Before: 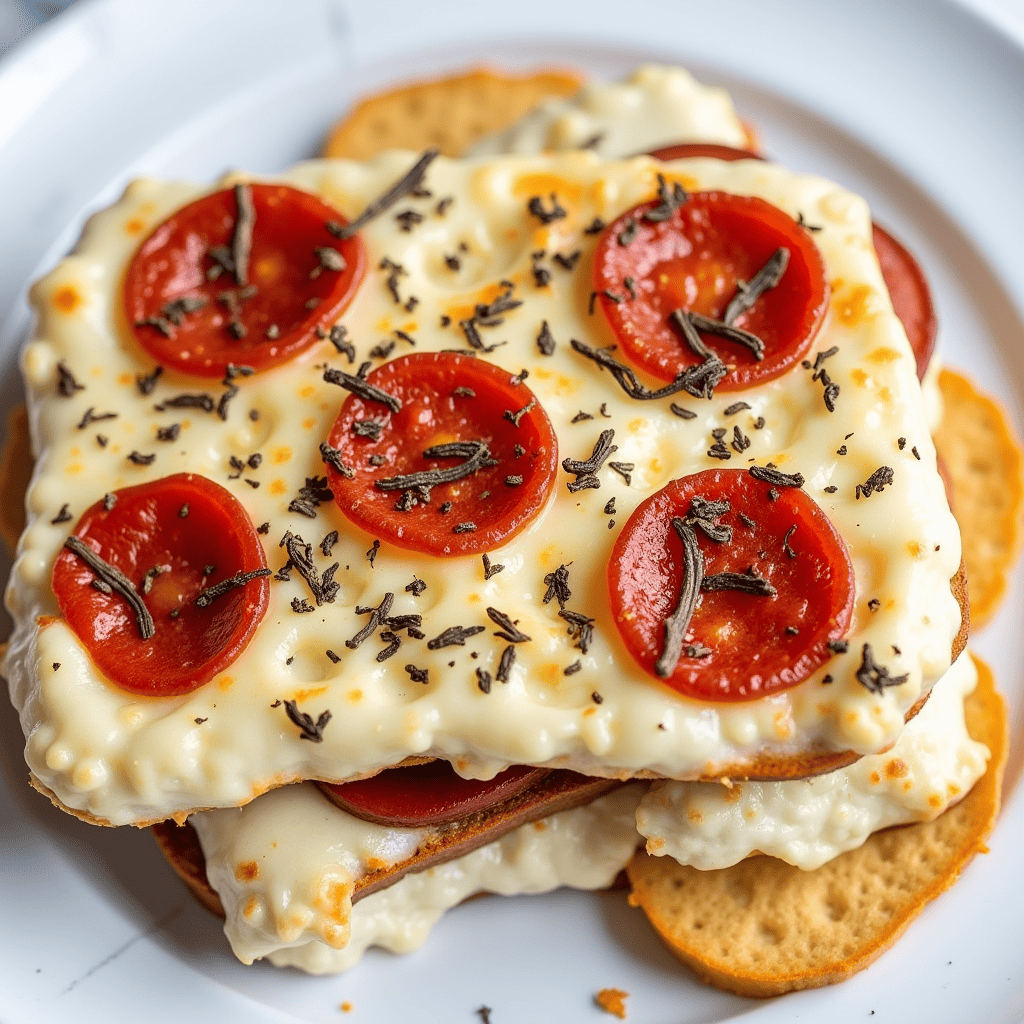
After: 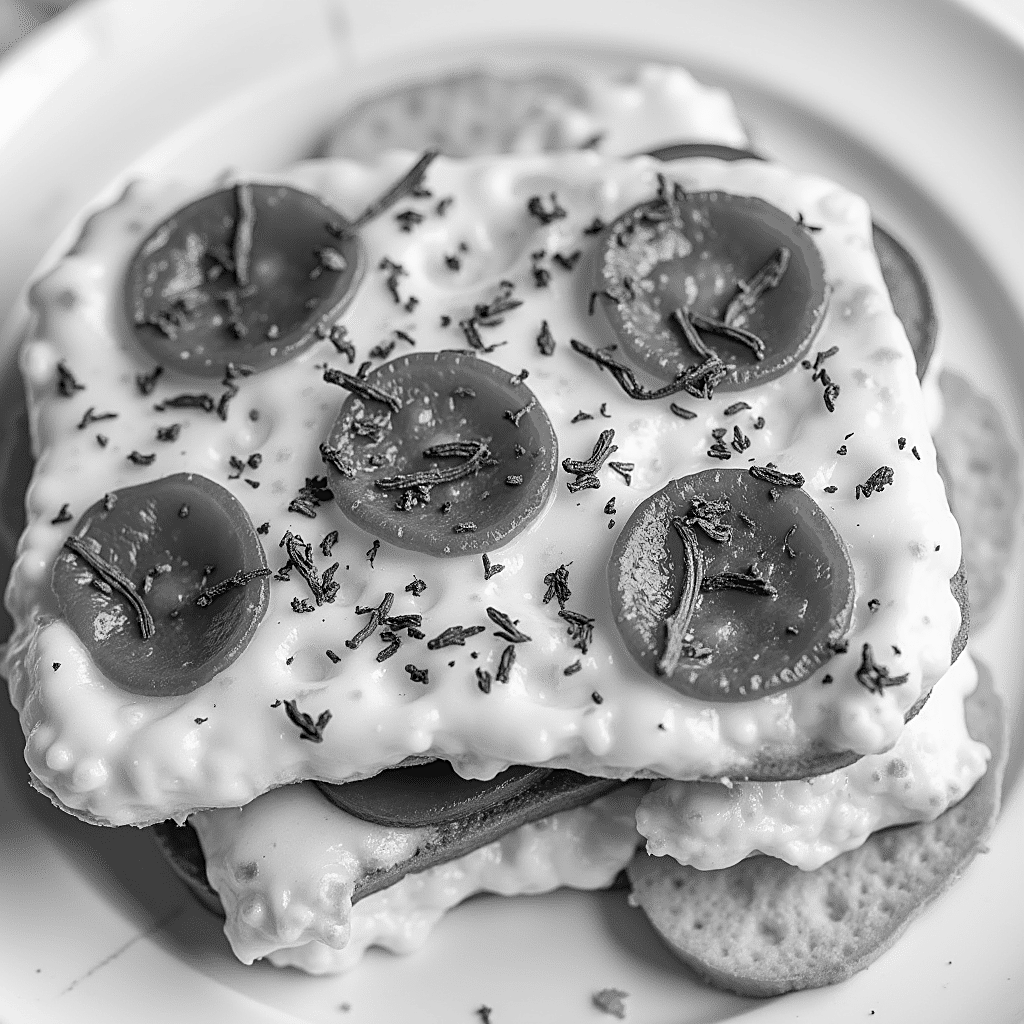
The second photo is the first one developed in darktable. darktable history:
sharpen: on, module defaults
monochrome: a 1.94, b -0.638
